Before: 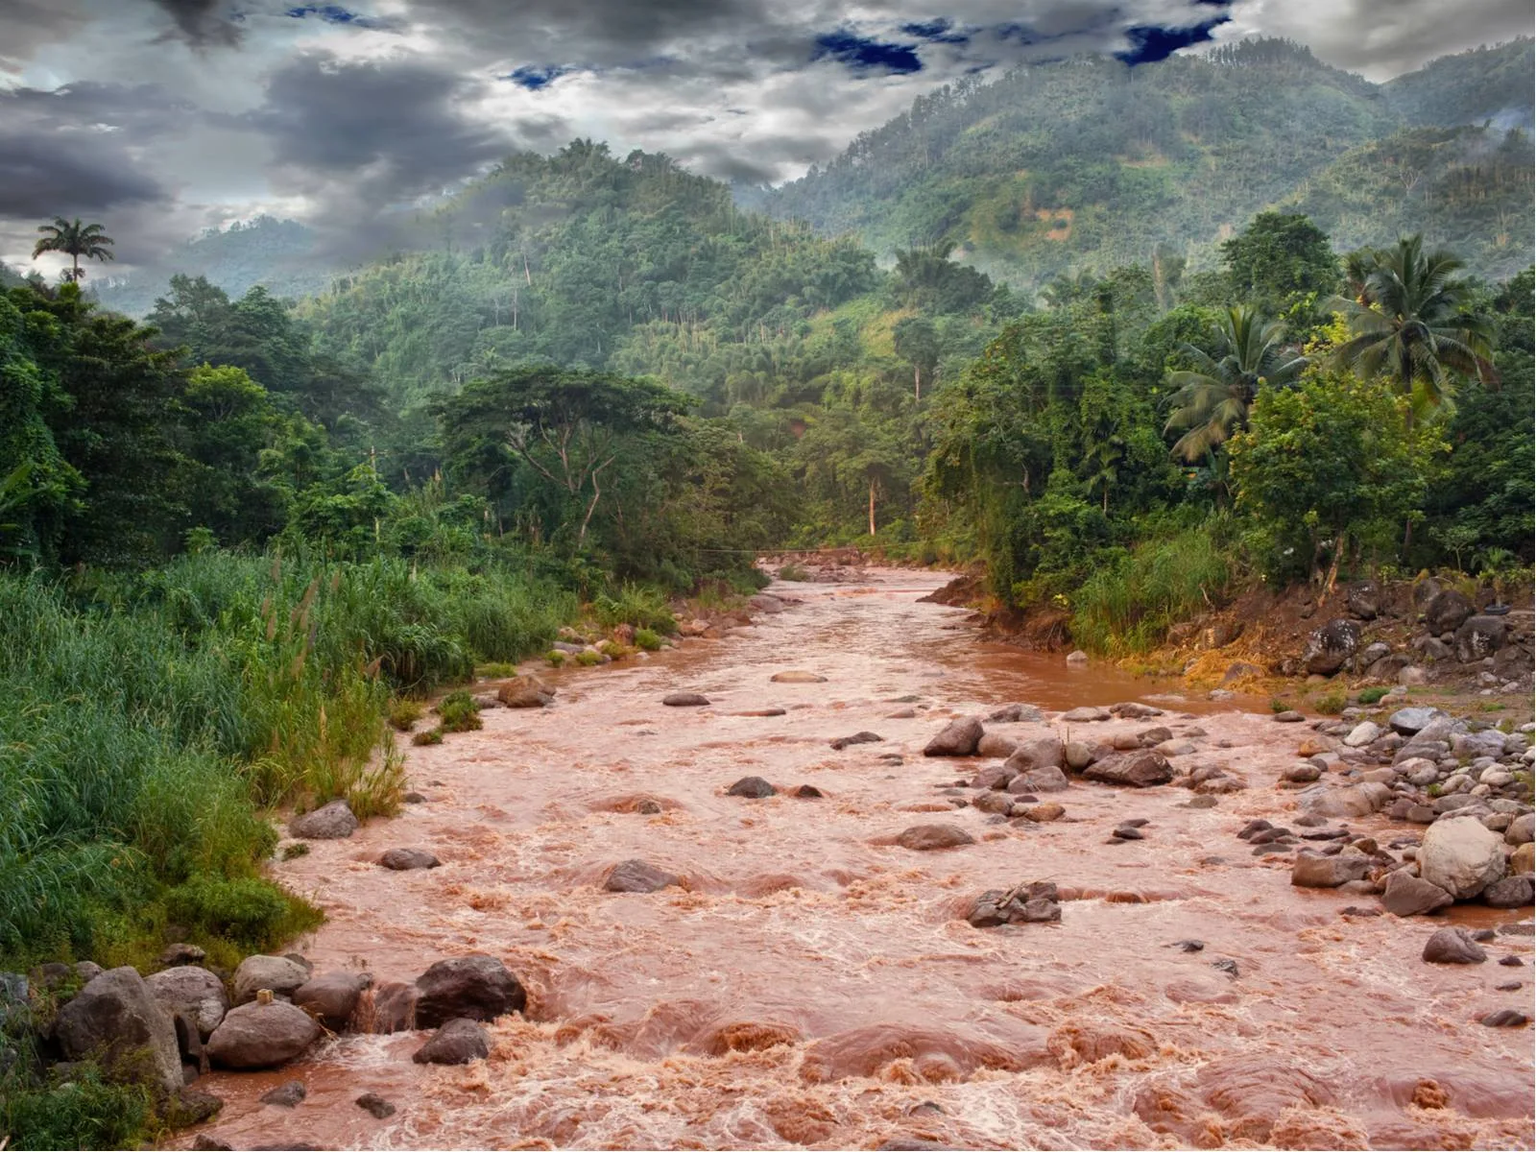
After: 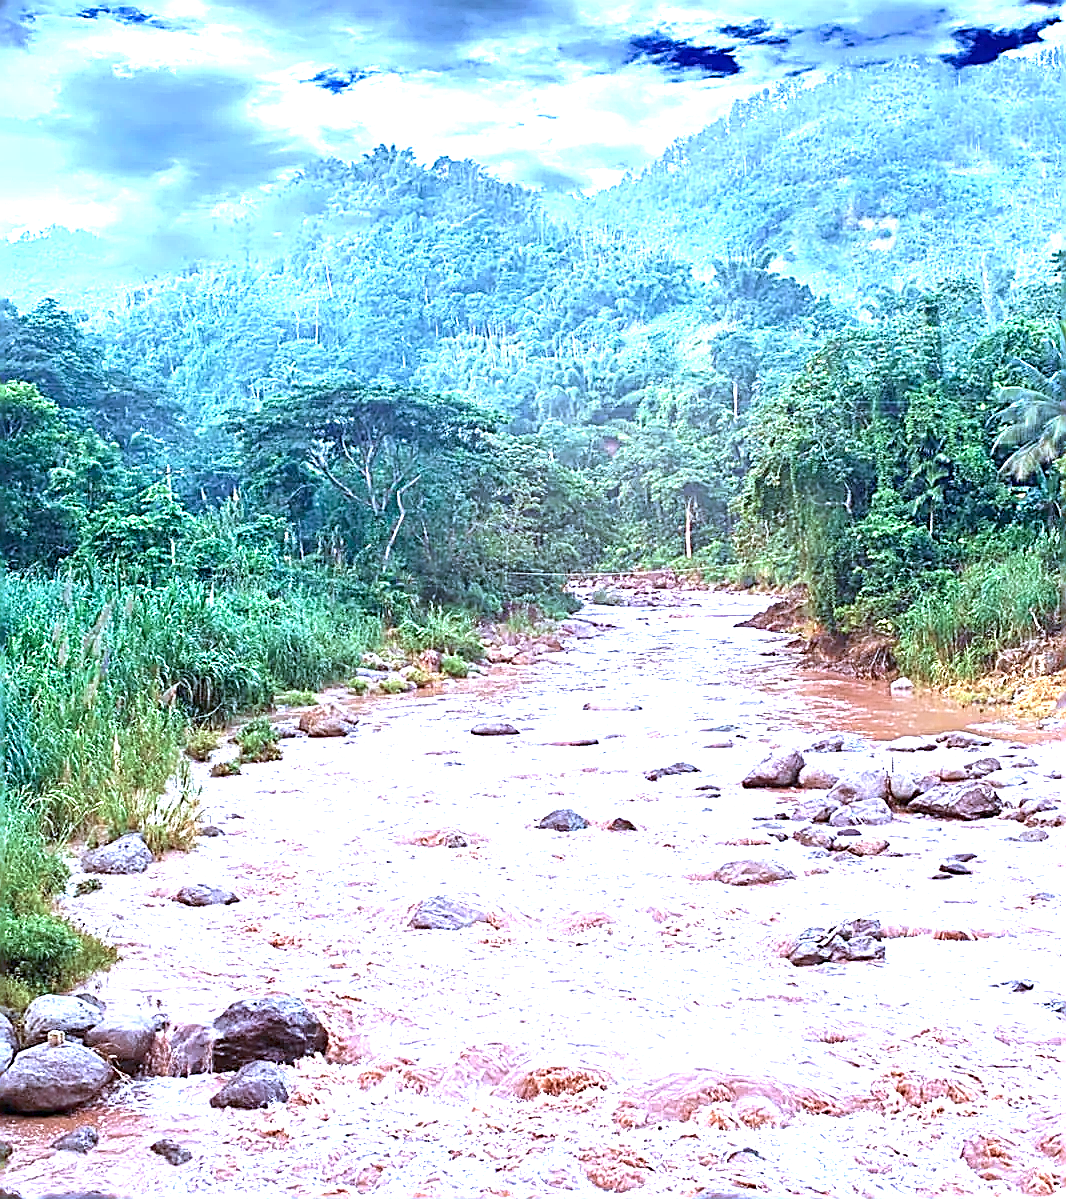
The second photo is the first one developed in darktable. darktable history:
color calibration: illuminant as shot in camera, x 0.441, y 0.413, temperature 2929.84 K, gamut compression 2.99
crop and rotate: left 13.796%, right 19.553%
exposure: black level correction 0, exposure 1.923 EV, compensate highlight preservation false
sharpen: amount 1.982
